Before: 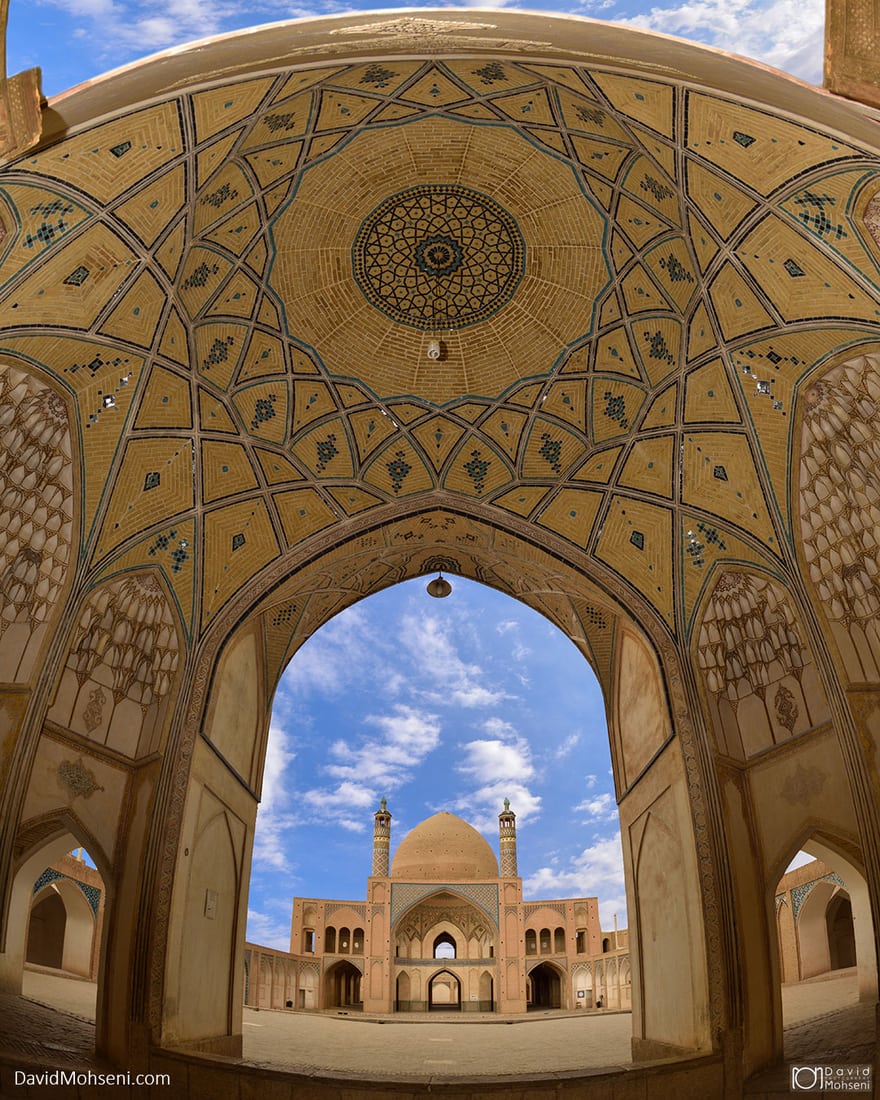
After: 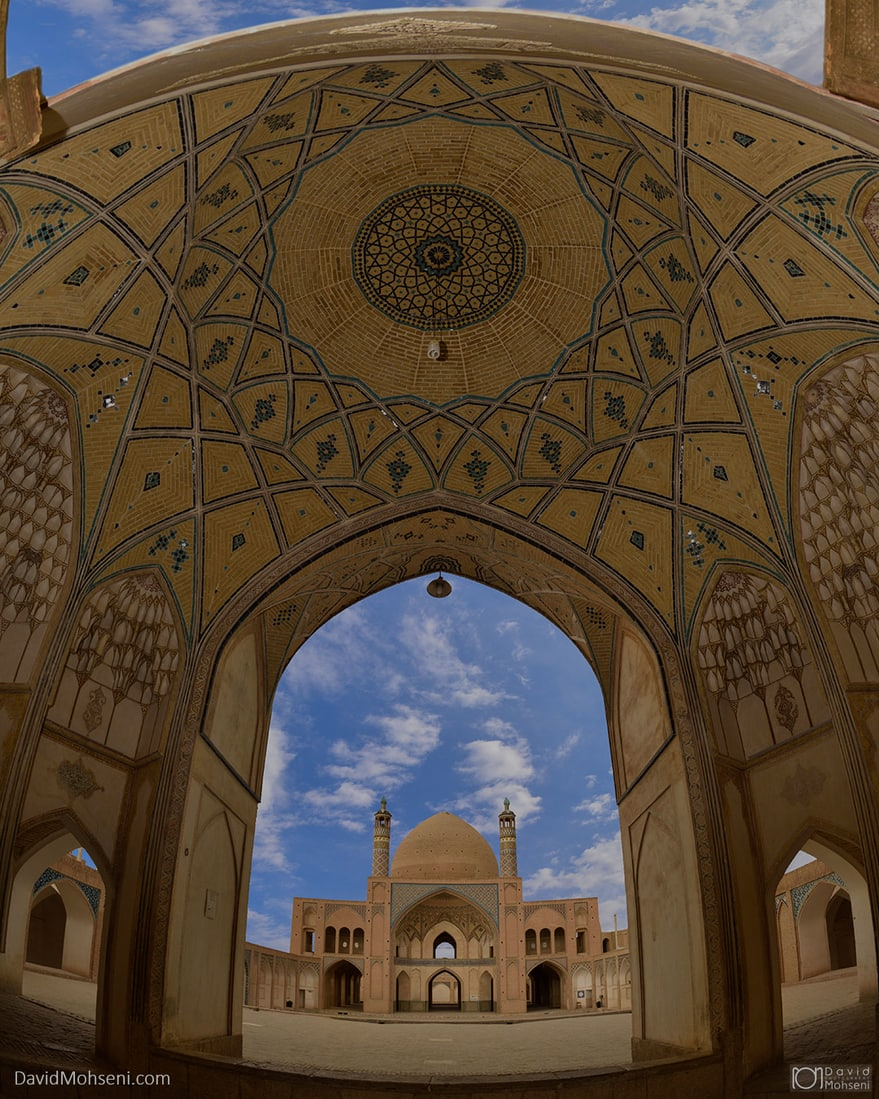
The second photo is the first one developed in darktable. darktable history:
exposure: exposure -0.999 EV, compensate highlight preservation false
